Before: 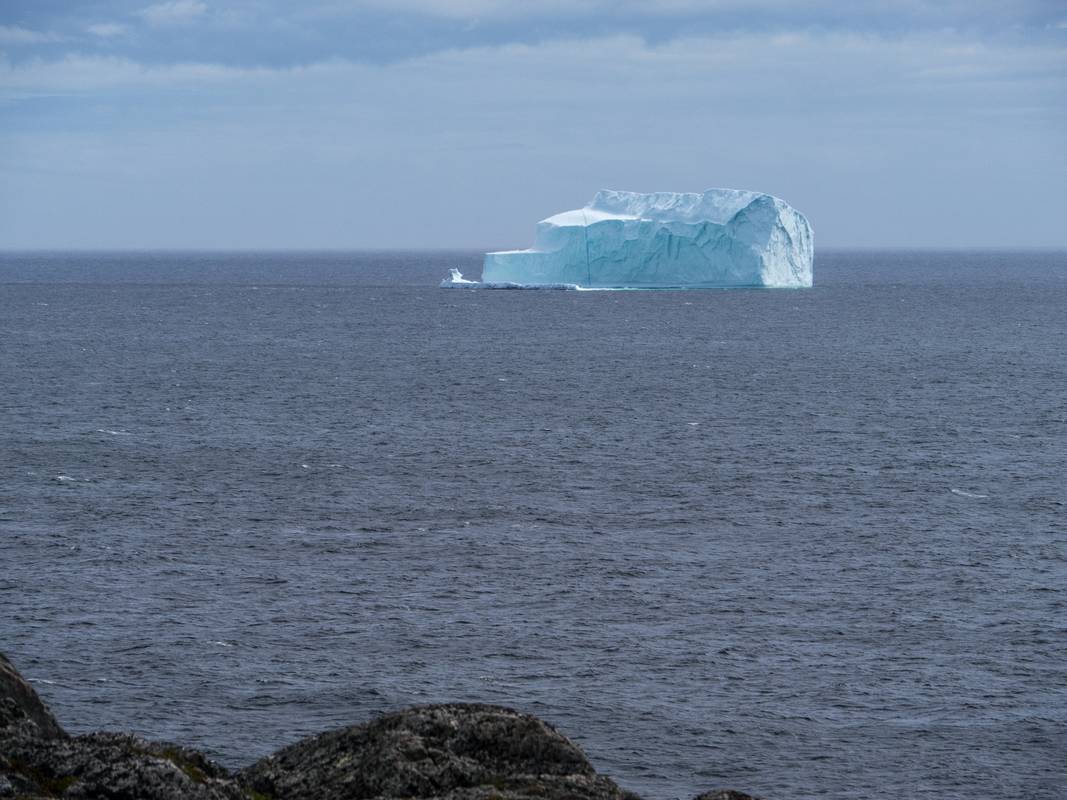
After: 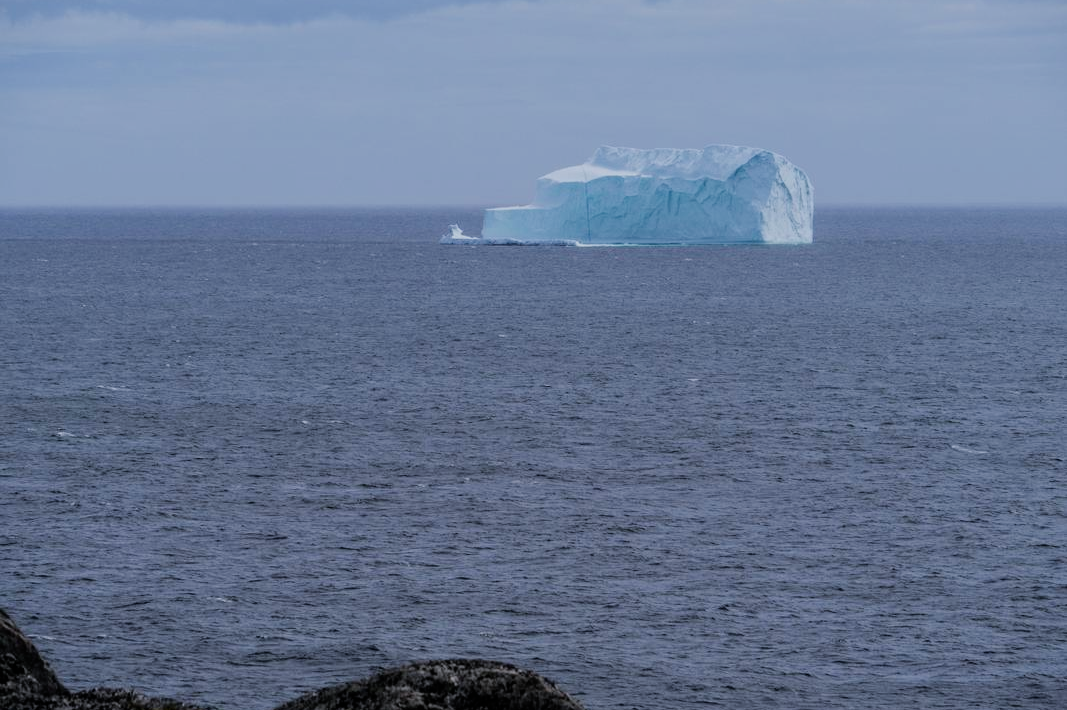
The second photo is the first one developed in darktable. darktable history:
crop and rotate: top 5.609%, bottom 5.609%
white balance: red 0.984, blue 1.059
filmic rgb: black relative exposure -7.32 EV, white relative exposure 5.09 EV, hardness 3.2
